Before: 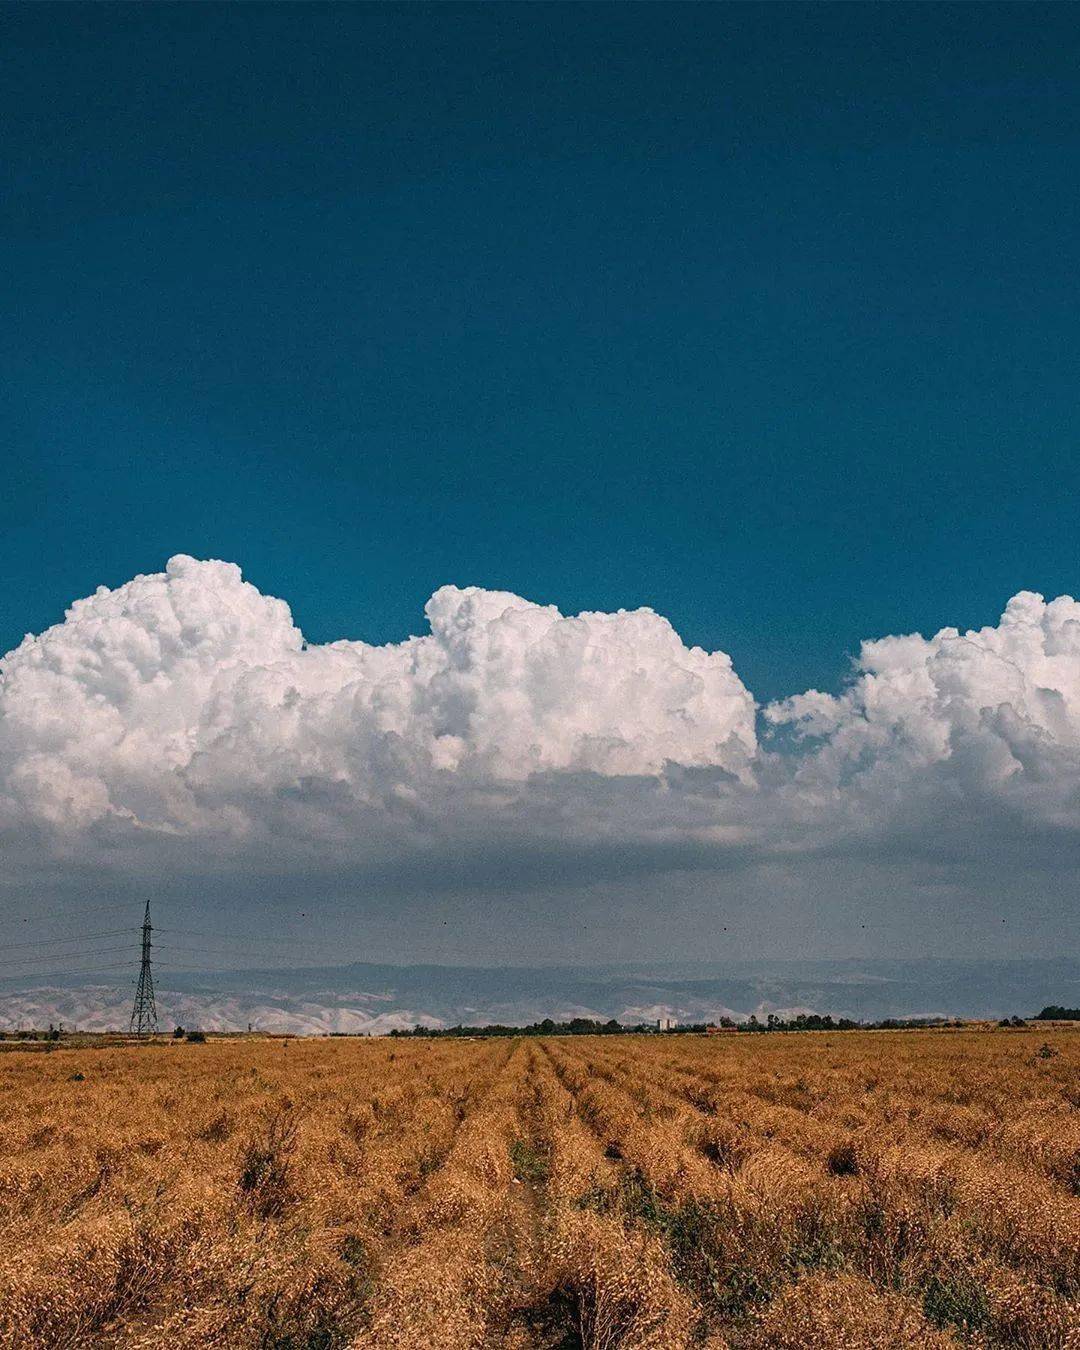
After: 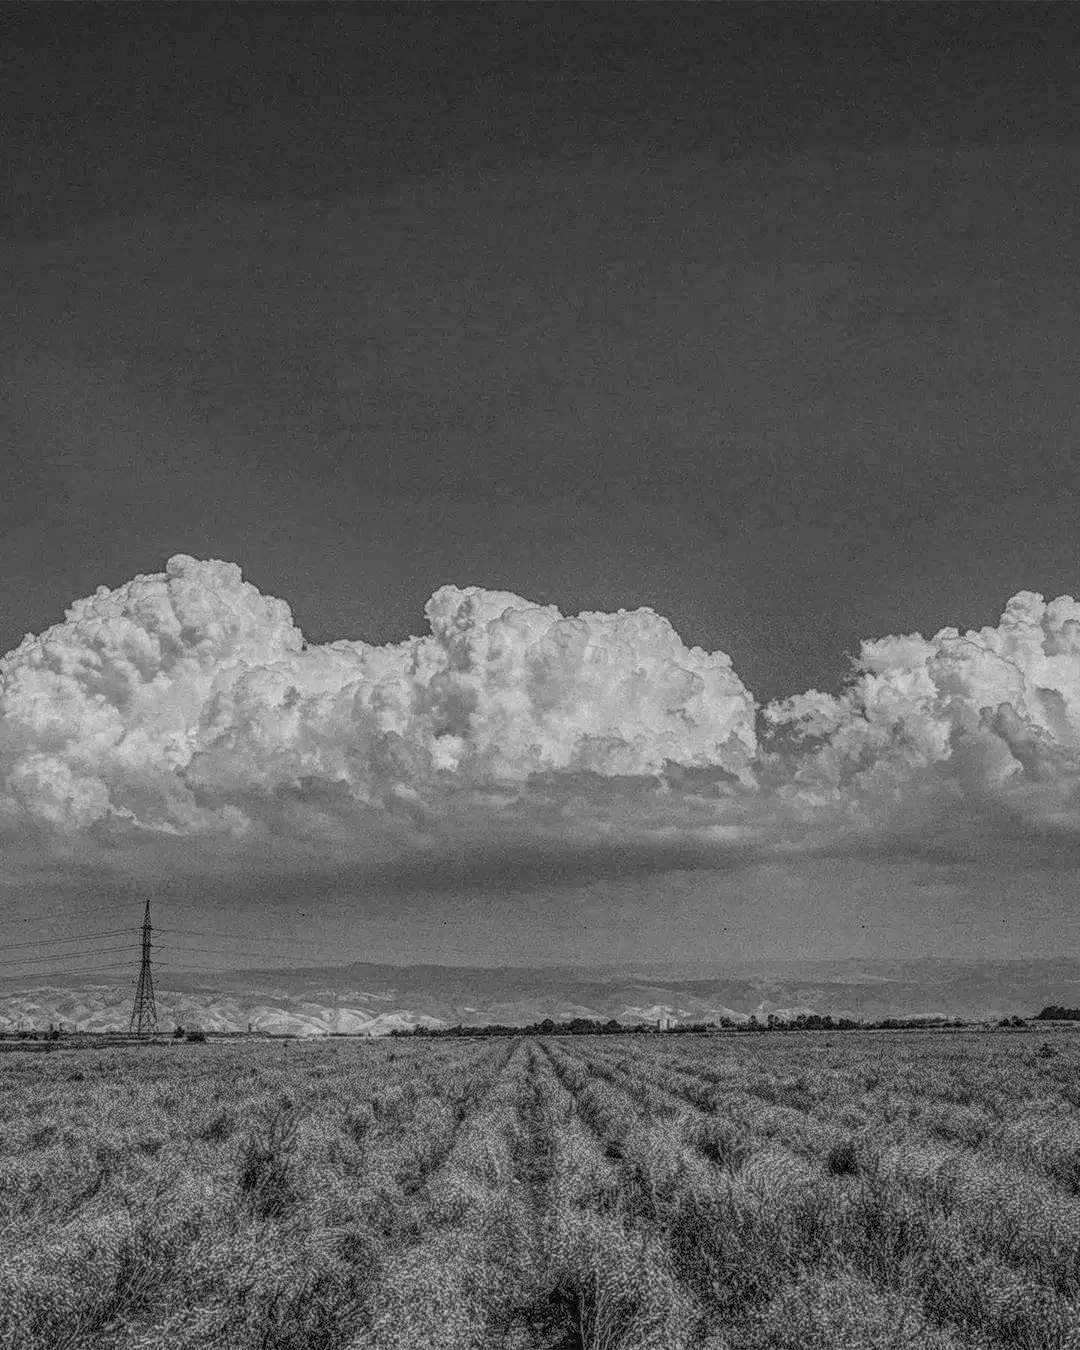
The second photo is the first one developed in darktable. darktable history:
color zones: curves: ch0 [(0.068, 0.464) (0.25, 0.5) (0.48, 0.508) (0.75, 0.536) (0.886, 0.476) (0.967, 0.456)]; ch1 [(0.066, 0.456) (0.25, 0.5) (0.616, 0.508) (0.746, 0.56) (0.934, 0.444)]
local contrast: highlights 20%, shadows 30%, detail 200%, midtone range 0.2
monochrome: on, module defaults
